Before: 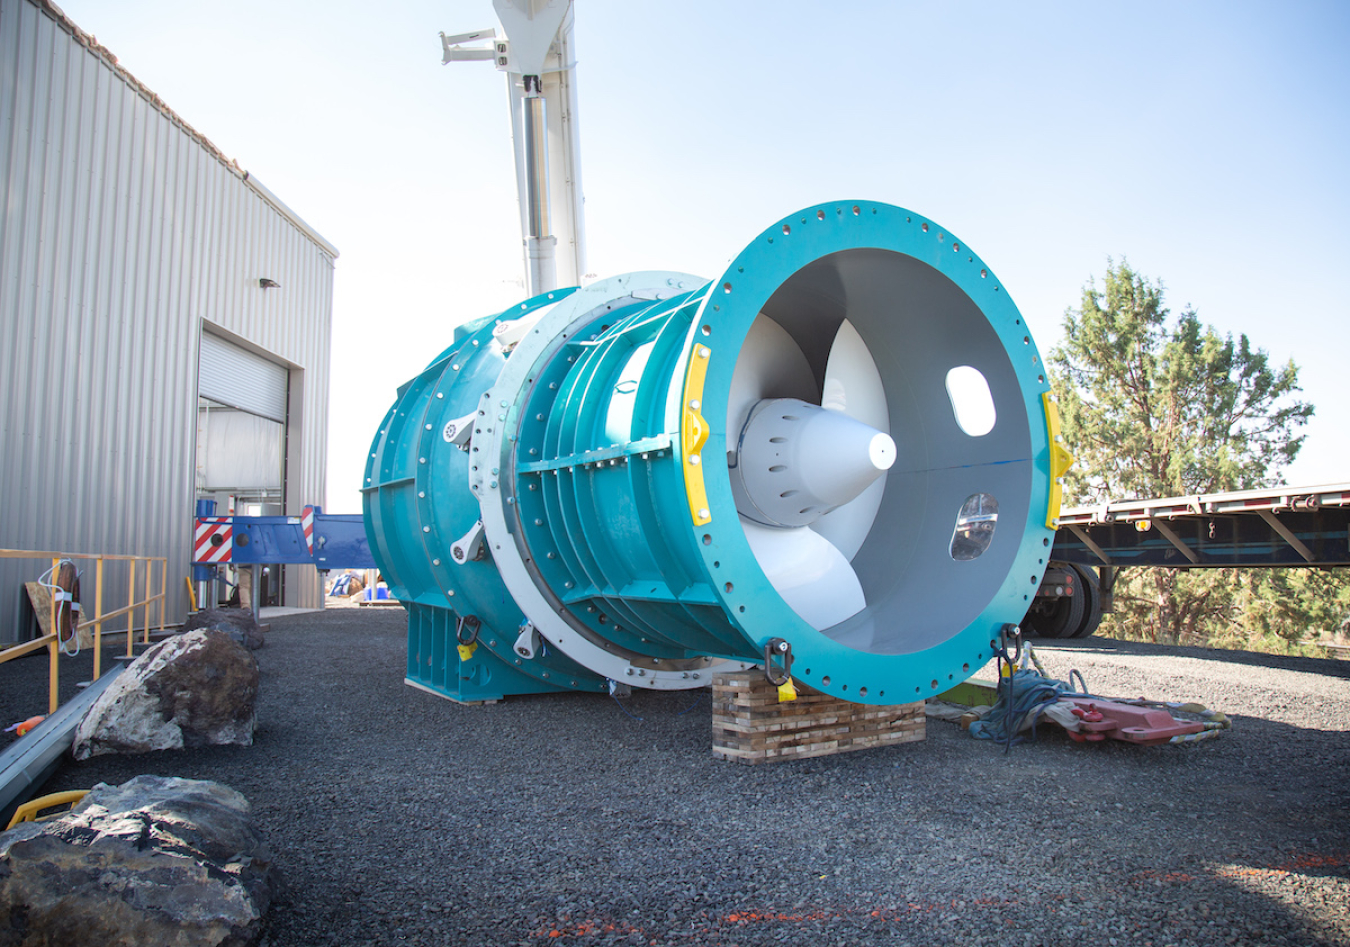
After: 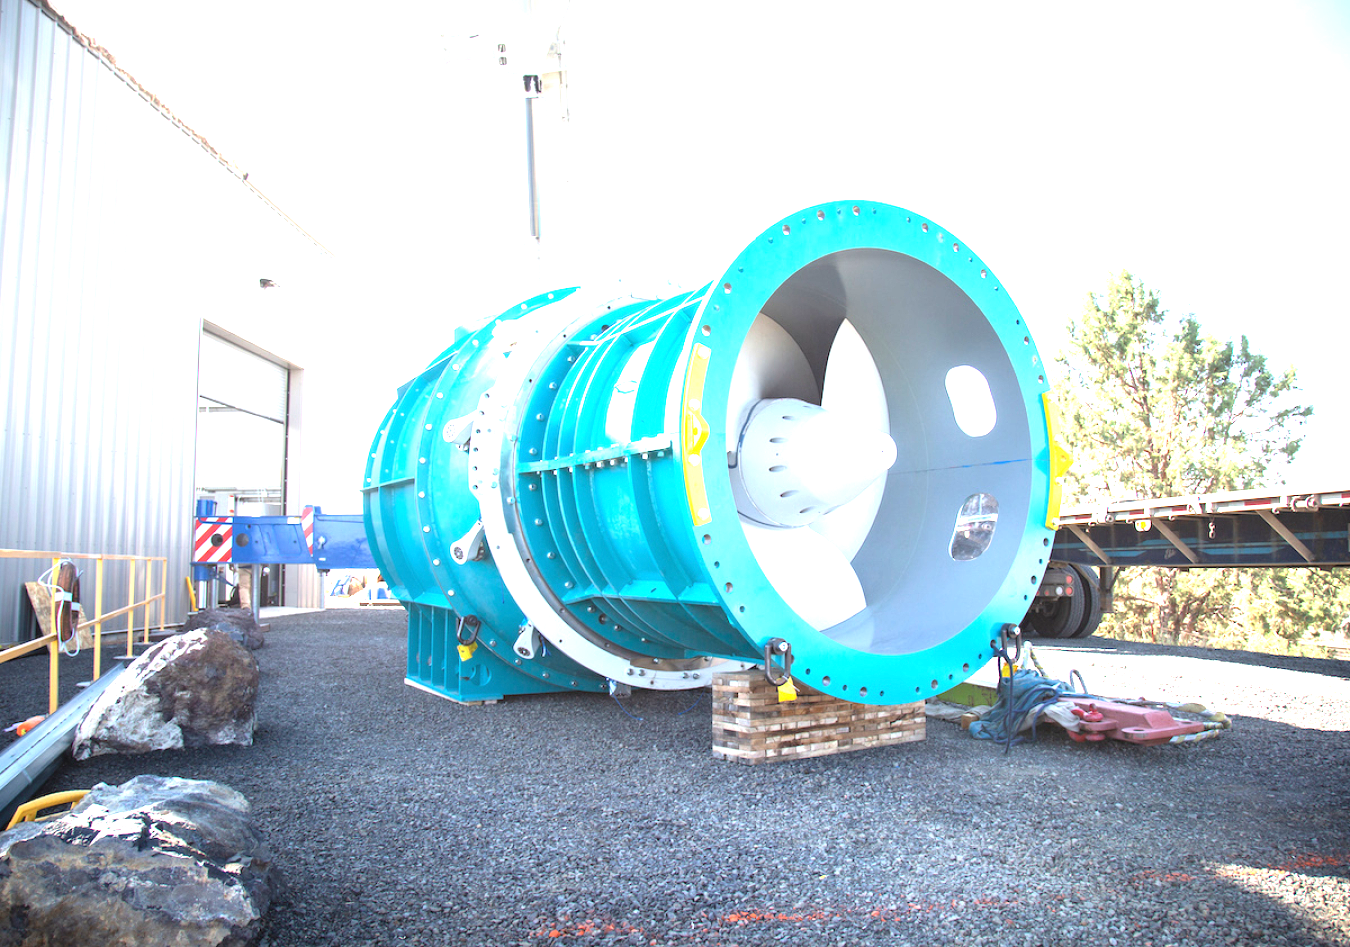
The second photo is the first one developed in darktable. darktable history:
levels: black 0.089%
exposure: black level correction 0, exposure 1.484 EV, compensate exposure bias true, compensate highlight preservation false
